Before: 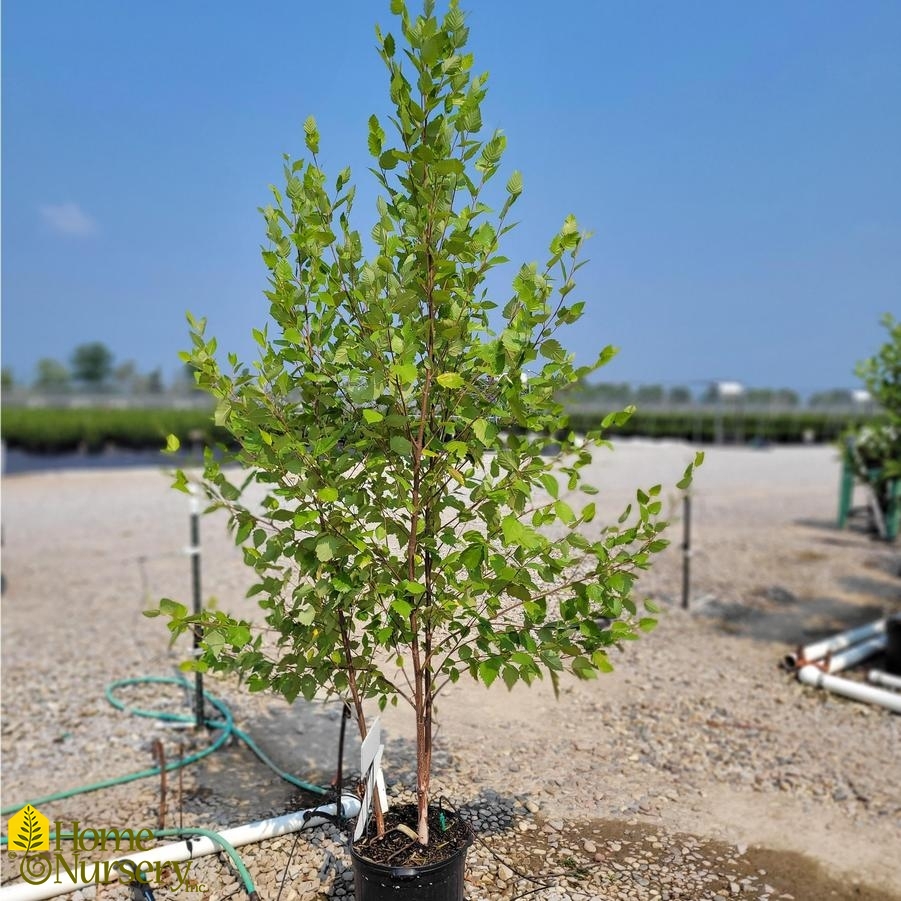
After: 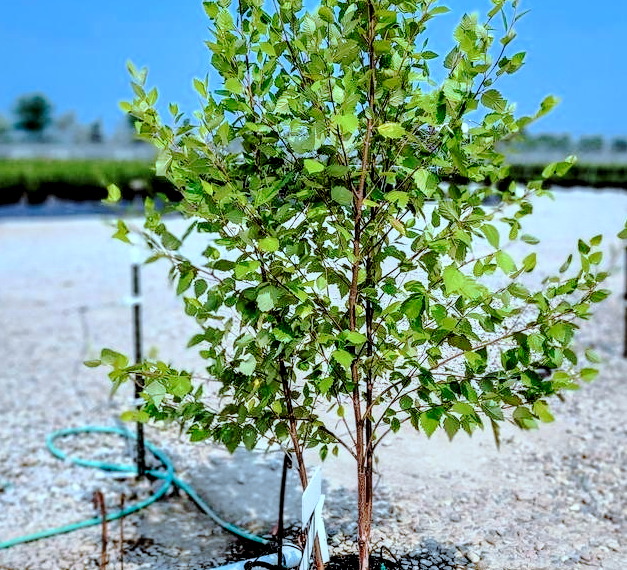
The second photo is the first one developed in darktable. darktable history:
local contrast: highlights 60%, shadows 64%, detail 160%
filmic rgb: black relative exposure -7.14 EV, white relative exposure 5.37 EV, threshold 3.05 EV, structure ↔ texture 99.43%, hardness 3.03, color science v6 (2022), enable highlight reconstruction true
tone curve: curves: ch0 [(0.003, 0) (0.066, 0.023) (0.154, 0.082) (0.281, 0.221) (0.405, 0.389) (0.517, 0.553) (0.716, 0.743) (0.822, 0.882) (1, 1)]; ch1 [(0, 0) (0.164, 0.115) (0.337, 0.332) (0.39, 0.398) (0.464, 0.461) (0.501, 0.5) (0.521, 0.526) (0.571, 0.606) (0.656, 0.677) (0.723, 0.731) (0.811, 0.796) (1, 1)]; ch2 [(0, 0) (0.337, 0.382) (0.464, 0.476) (0.501, 0.502) (0.527, 0.54) (0.556, 0.567) (0.575, 0.606) (0.659, 0.736) (1, 1)], preserve colors none
color correction: highlights a* -9.27, highlights b* -23.17
crop: left 6.549%, top 27.794%, right 23.84%, bottom 8.866%
exposure: black level correction 0.001, exposure 0.499 EV, compensate exposure bias true, compensate highlight preservation false
